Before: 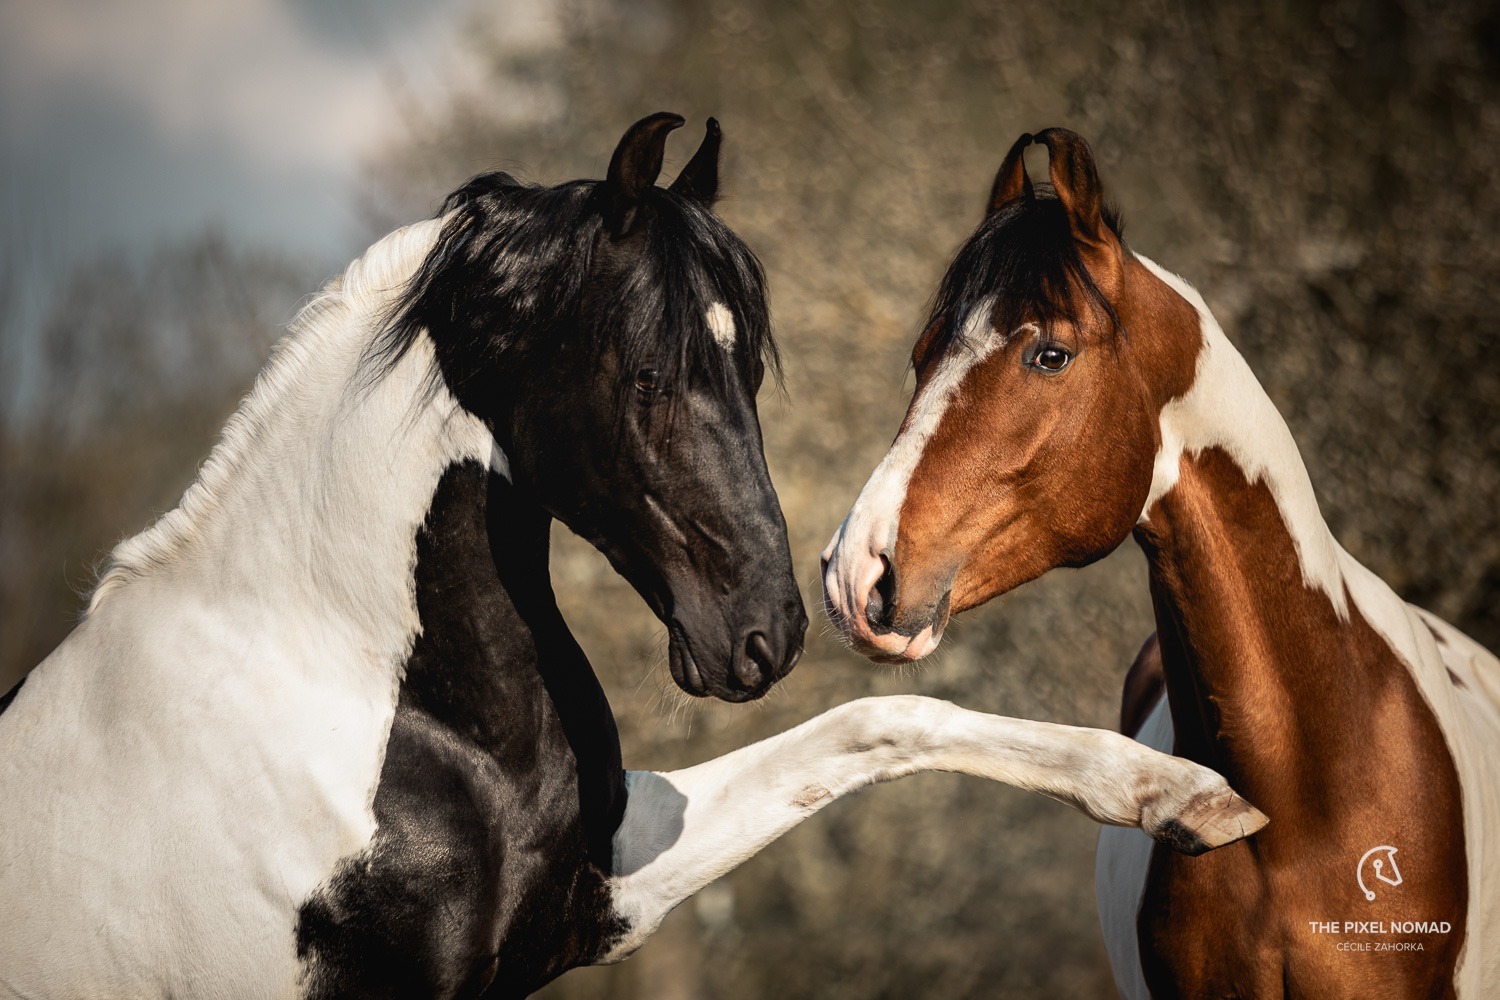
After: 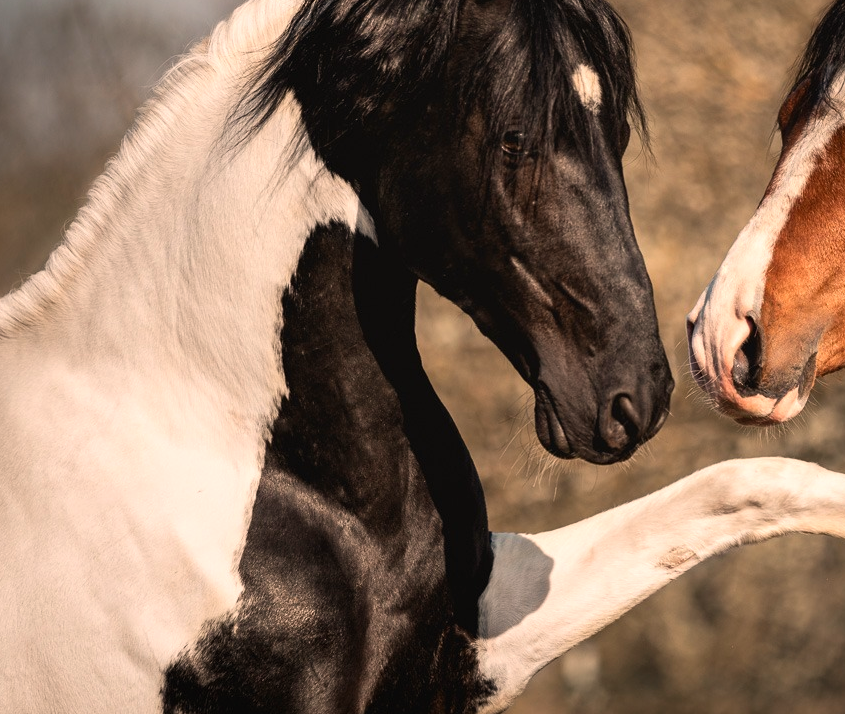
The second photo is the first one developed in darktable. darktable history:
crop: left 8.966%, top 23.852%, right 34.699%, bottom 4.703%
white balance: red 1.127, blue 0.943
